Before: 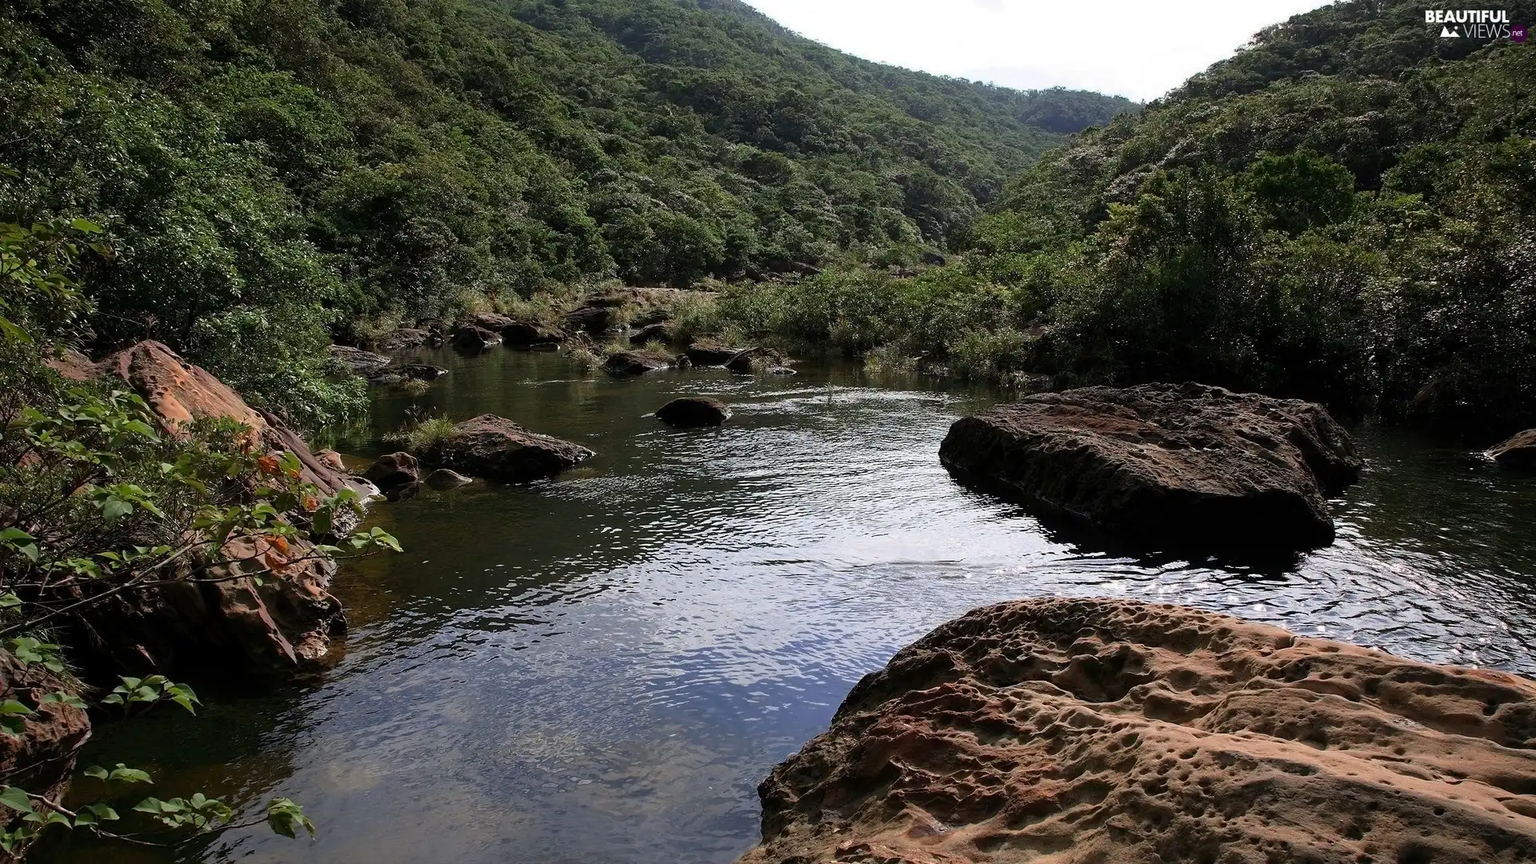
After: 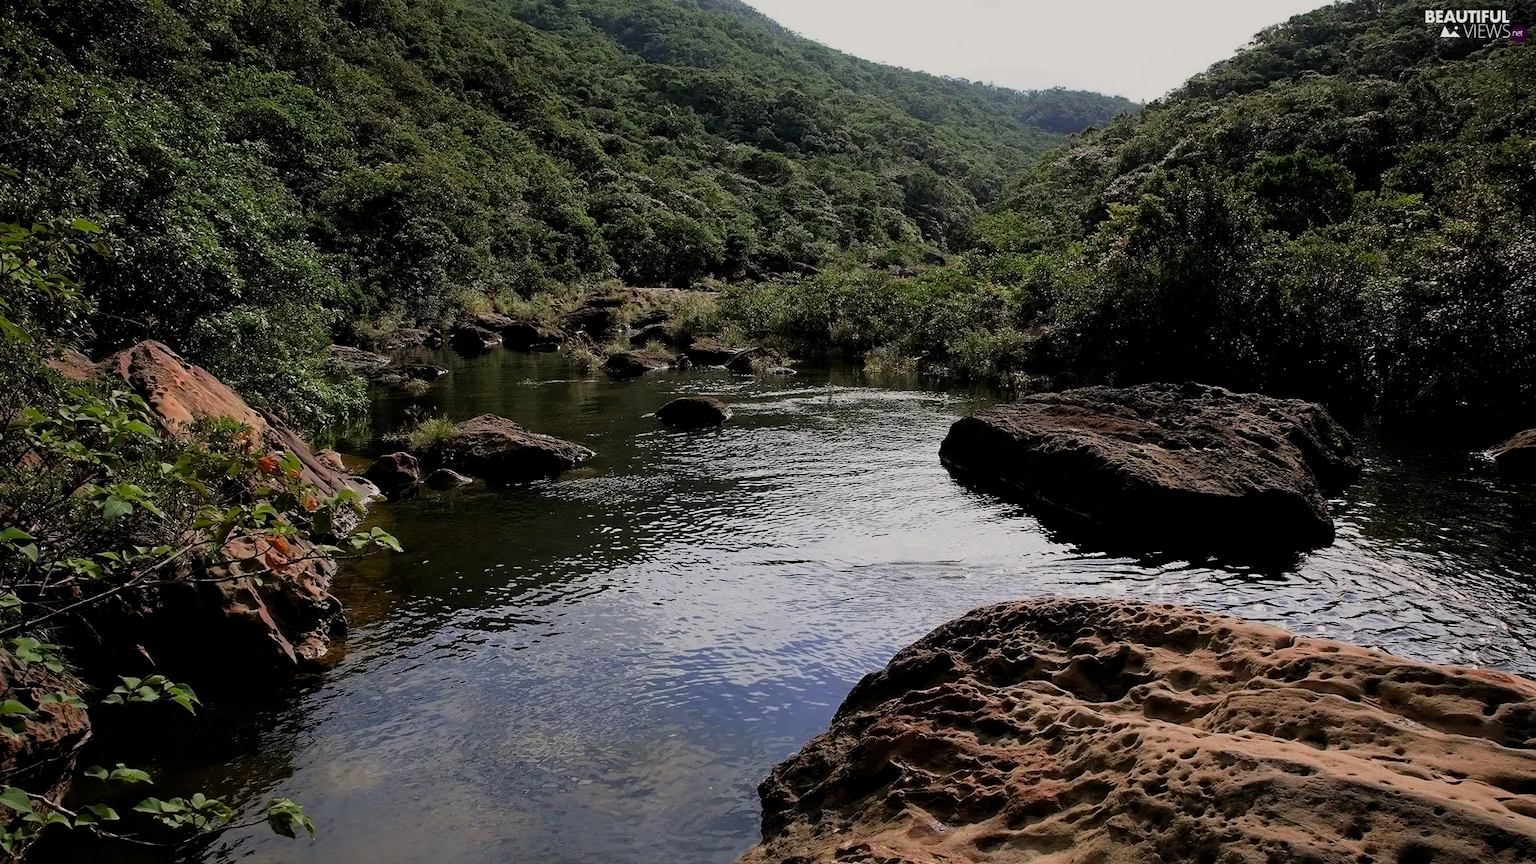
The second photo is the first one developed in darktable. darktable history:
color correction: highlights a* 0.881, highlights b* 2.88, saturation 1.07
filmic rgb: middle gray luminance 18.33%, black relative exposure -11.27 EV, white relative exposure 3.71 EV, target black luminance 0%, hardness 5.83, latitude 56.76%, contrast 0.965, shadows ↔ highlights balance 49.35%, add noise in highlights 0.001, color science v3 (2019), use custom middle-gray values true, contrast in highlights soft
exposure: black level correction 0.002, exposure -0.099 EV, compensate highlight preservation false
sharpen: radius 5.304, amount 0.309, threshold 26.347
